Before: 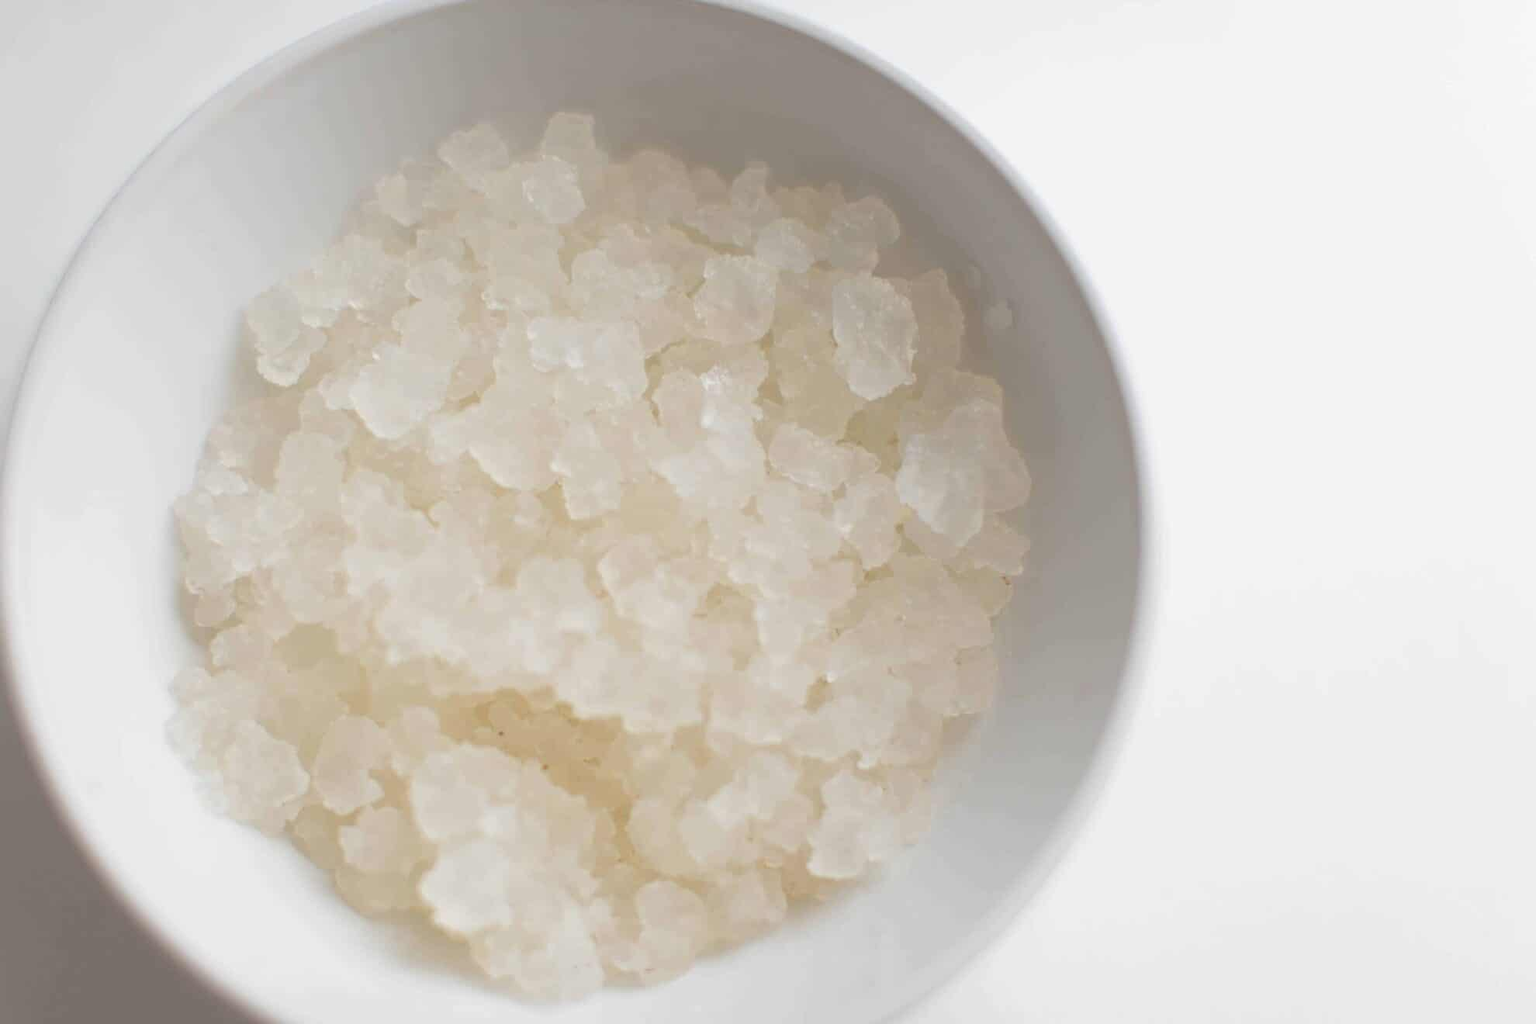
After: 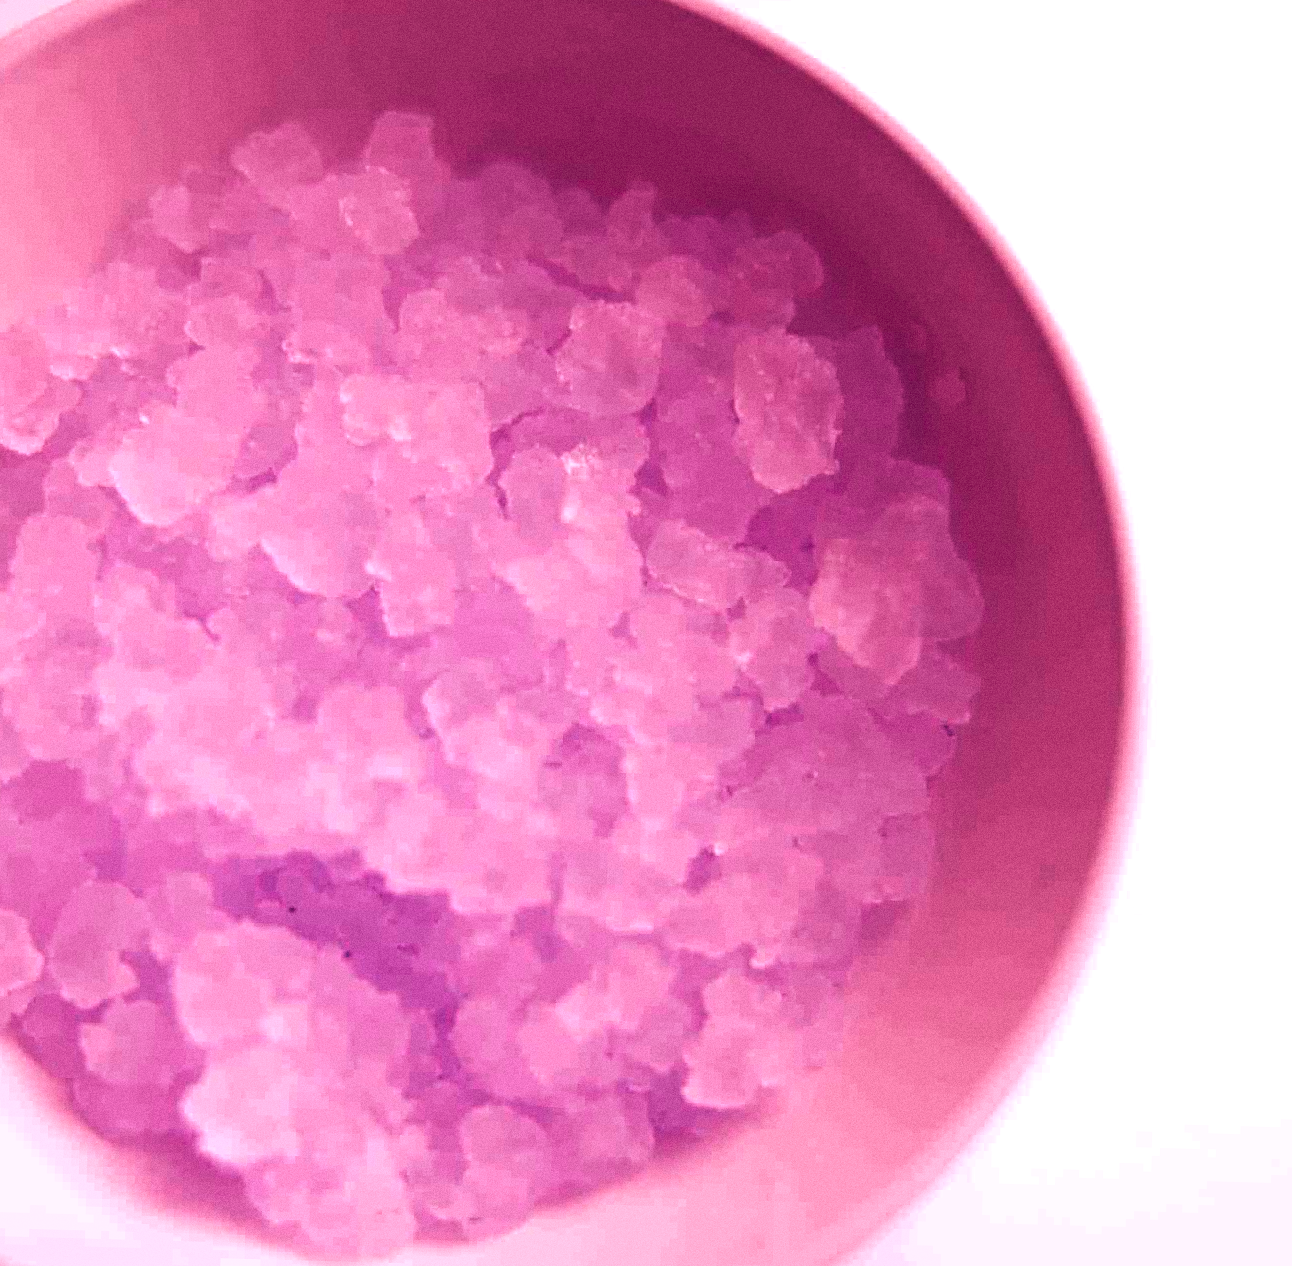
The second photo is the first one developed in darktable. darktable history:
color balance rgb: shadows lift › luminance -18.76%, shadows lift › chroma 35.44%, power › luminance -3.76%, power › hue 142.17°, highlights gain › chroma 7.5%, highlights gain › hue 184.75°, global offset › luminance -0.52%, global offset › chroma 0.91%, global offset › hue 173.36°, shadows fall-off 300%, white fulcrum 2 EV, highlights fall-off 300%, linear chroma grading › shadows 17.19%, linear chroma grading › highlights 61.12%, linear chroma grading › global chroma 50%, hue shift -150.52°, perceptual brilliance grading › global brilliance 12%, mask middle-gray fulcrum 100%, contrast gray fulcrum 38.43%, contrast 35.15%, saturation formula JzAzBz (2021)
crop: left 16.899%, right 16.556%
contrast brightness saturation: contrast 0.11, saturation -0.17
grain: coarseness 0.09 ISO
color correction: highlights a* -10.04, highlights b* -10.37
rotate and perspective: rotation 1.57°, crop left 0.018, crop right 0.982, crop top 0.039, crop bottom 0.961
